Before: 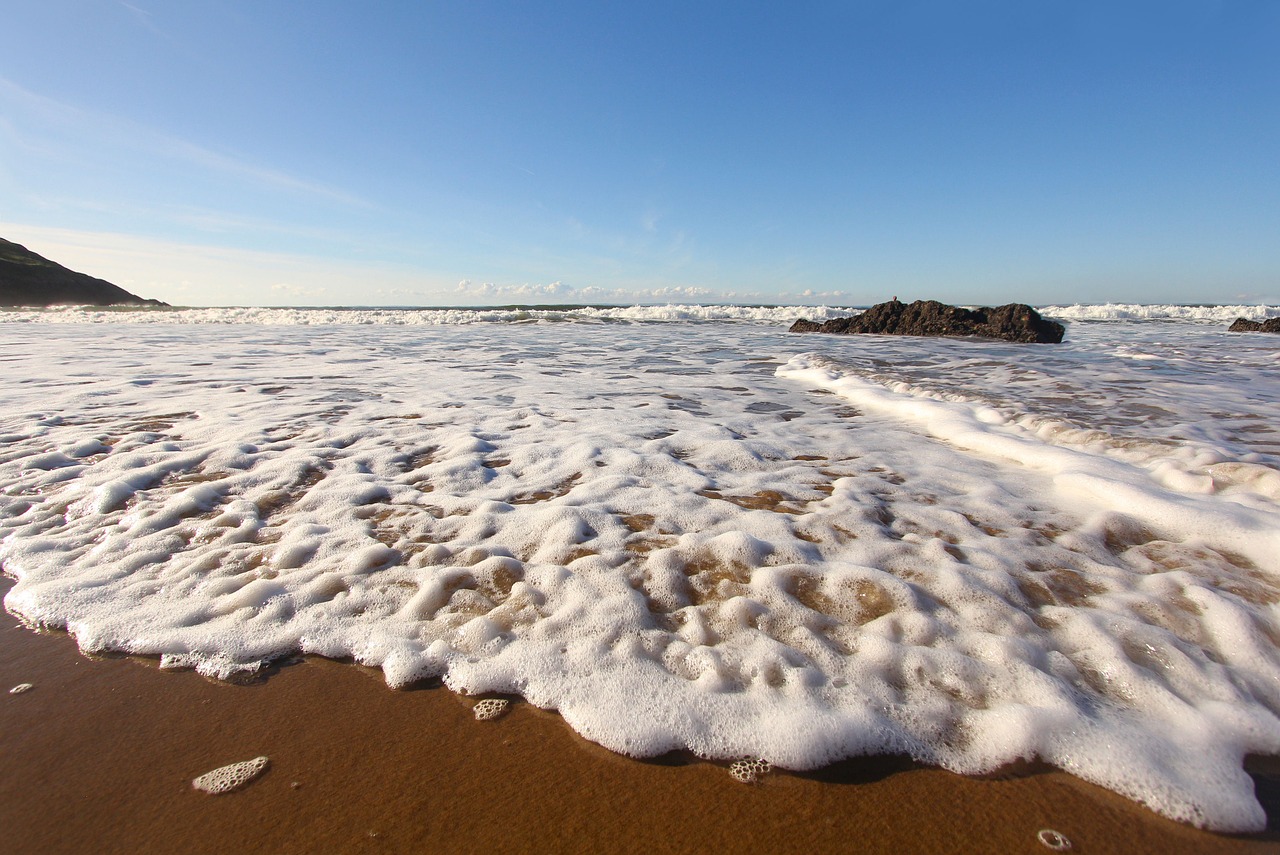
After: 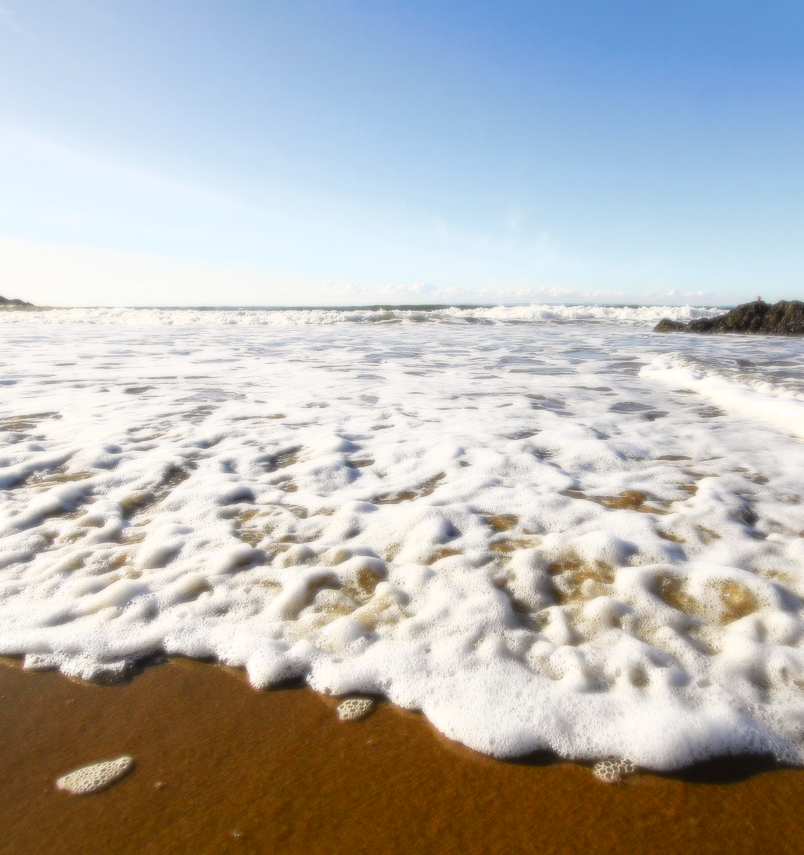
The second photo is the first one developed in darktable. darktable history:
tone curve: curves: ch0 [(0, 0.024) (0.049, 0.038) (0.176, 0.162) (0.311, 0.337) (0.416, 0.471) (0.565, 0.658) (0.817, 0.911) (1, 1)]; ch1 [(0, 0) (0.339, 0.358) (0.445, 0.439) (0.476, 0.47) (0.504, 0.504) (0.53, 0.511) (0.557, 0.558) (0.627, 0.664) (0.728, 0.786) (1, 1)]; ch2 [(0, 0) (0.327, 0.324) (0.417, 0.44) (0.46, 0.453) (0.502, 0.504) (0.526, 0.52) (0.549, 0.561) (0.619, 0.657) (0.76, 0.765) (1, 1)], color space Lab, independent channels, preserve colors none
soften: size 8.67%, mix 49%
crop: left 10.644%, right 26.528%
